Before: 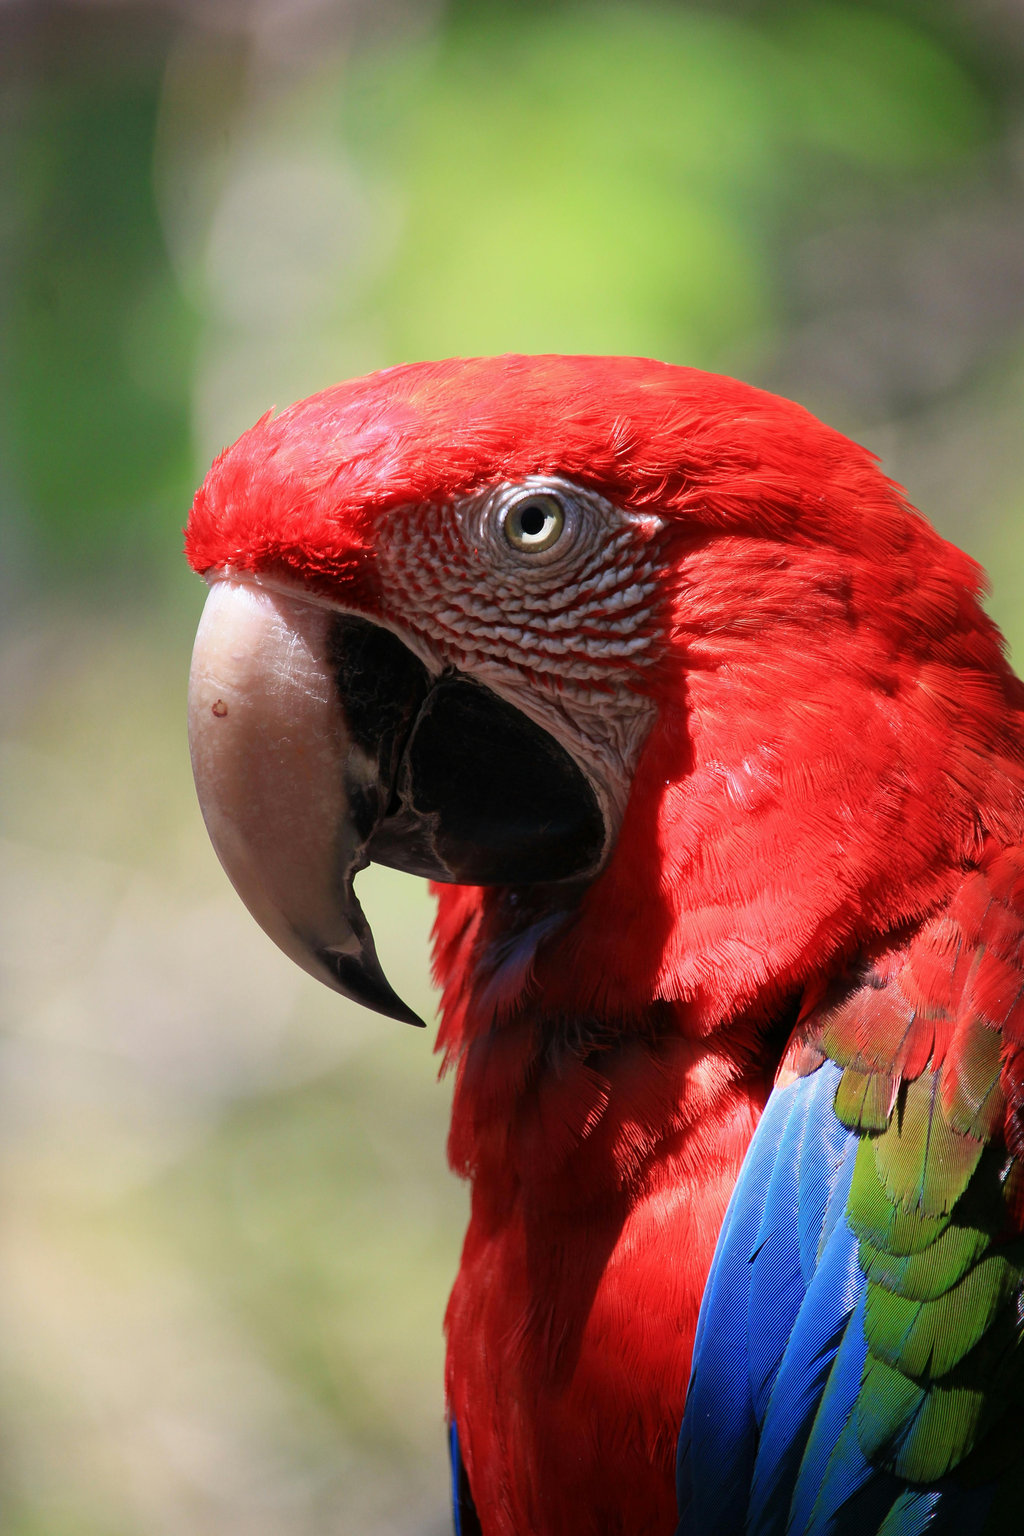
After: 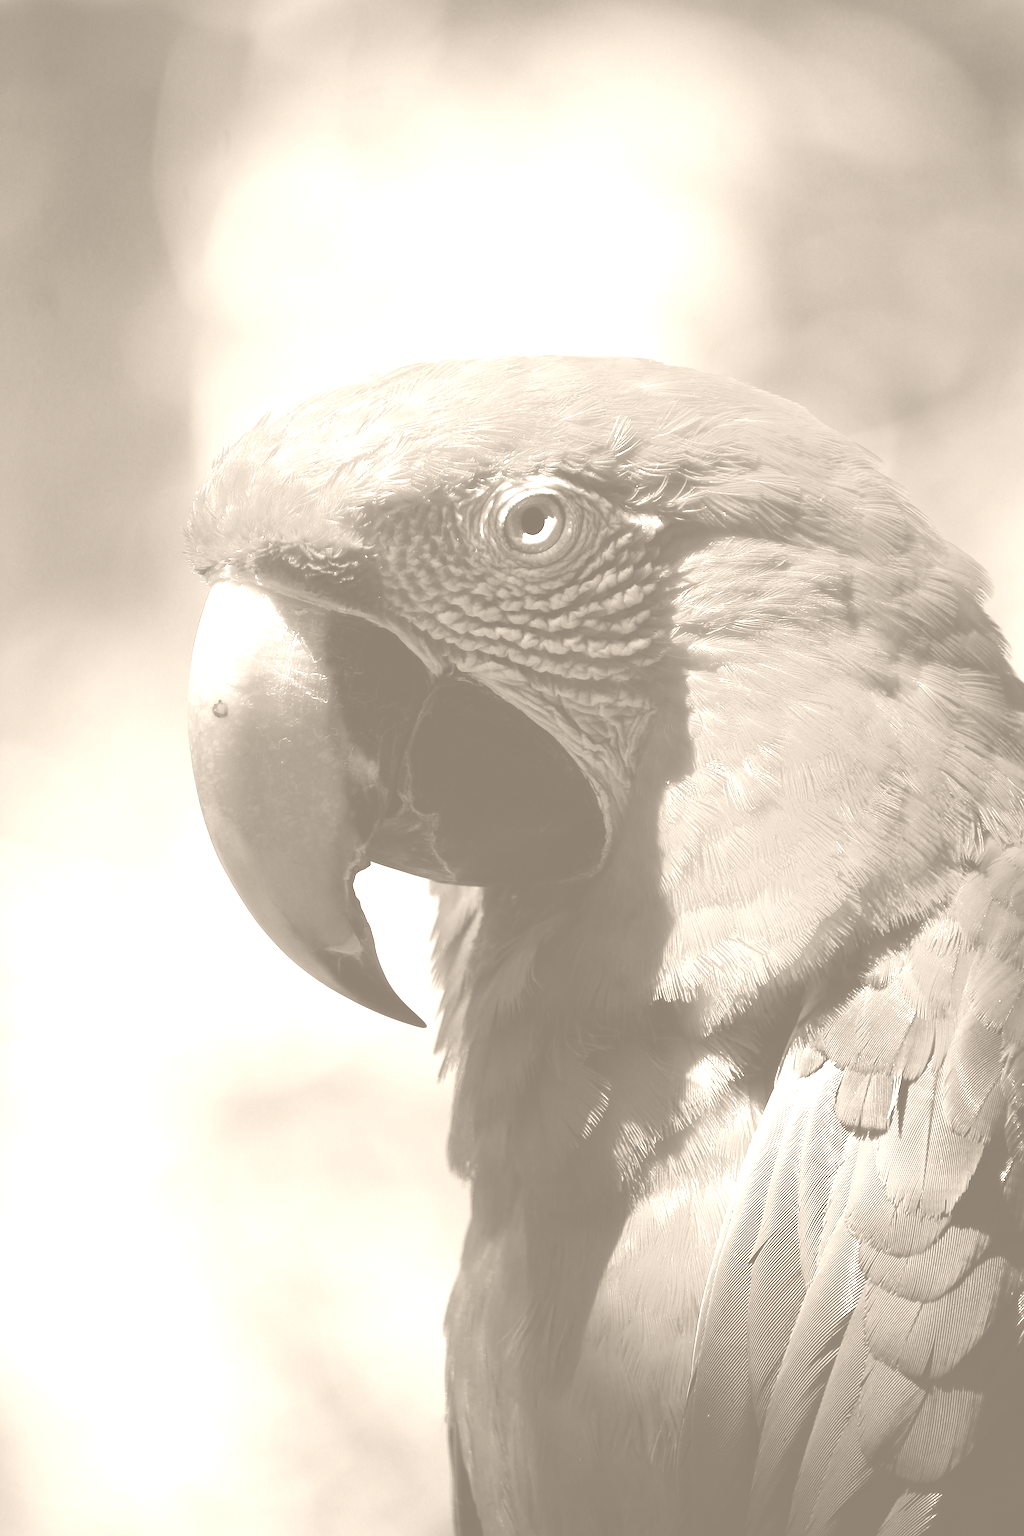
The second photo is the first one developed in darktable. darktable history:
color balance: lift [1.004, 1.002, 1.002, 0.998], gamma [1, 1.007, 1.002, 0.993], gain [1, 0.977, 1.013, 1.023], contrast -3.64%
exposure: black level correction -0.041, exposure 0.064 EV, compensate highlight preservation false
sharpen: on, module defaults
colorize: hue 34.49°, saturation 35.33%, source mix 100%, version 1
